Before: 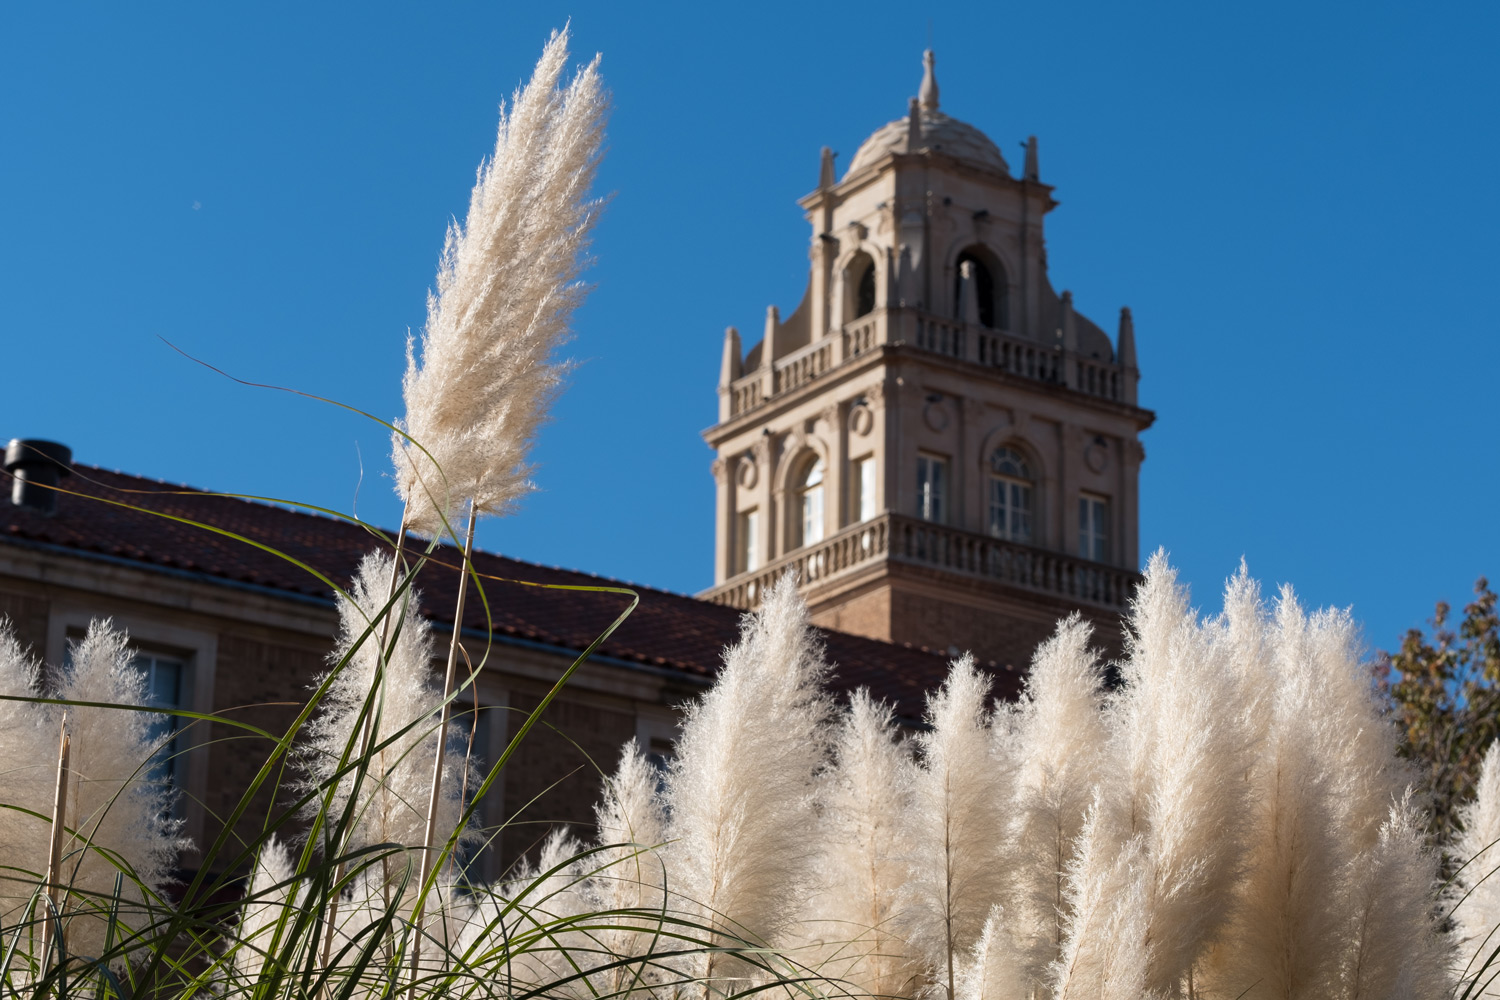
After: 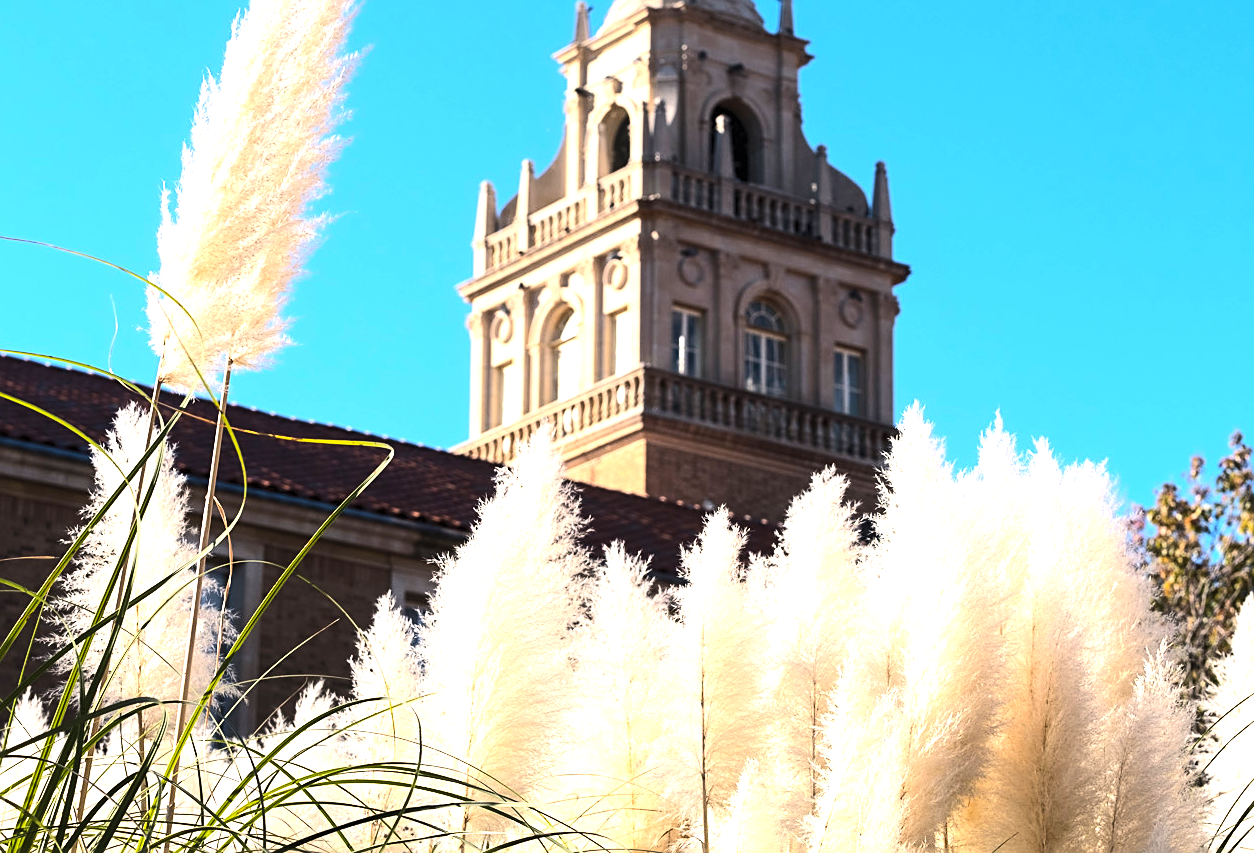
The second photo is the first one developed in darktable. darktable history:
sharpen: on, module defaults
exposure: black level correction 0, exposure 1.099 EV, compensate highlight preservation false
crop: left 16.392%, top 14.637%
color balance rgb: highlights gain › chroma 1.616%, highlights gain › hue 55.71°, perceptual saturation grading › global saturation 24.949%, perceptual brilliance grading › highlights 18.146%, perceptual brilliance grading › mid-tones 32.307%, perceptual brilliance grading › shadows -30.61%, global vibrance 10.022%
color correction: highlights b* 0.021, saturation 0.787
contrast brightness saturation: contrast 0.203, brightness 0.163, saturation 0.22
